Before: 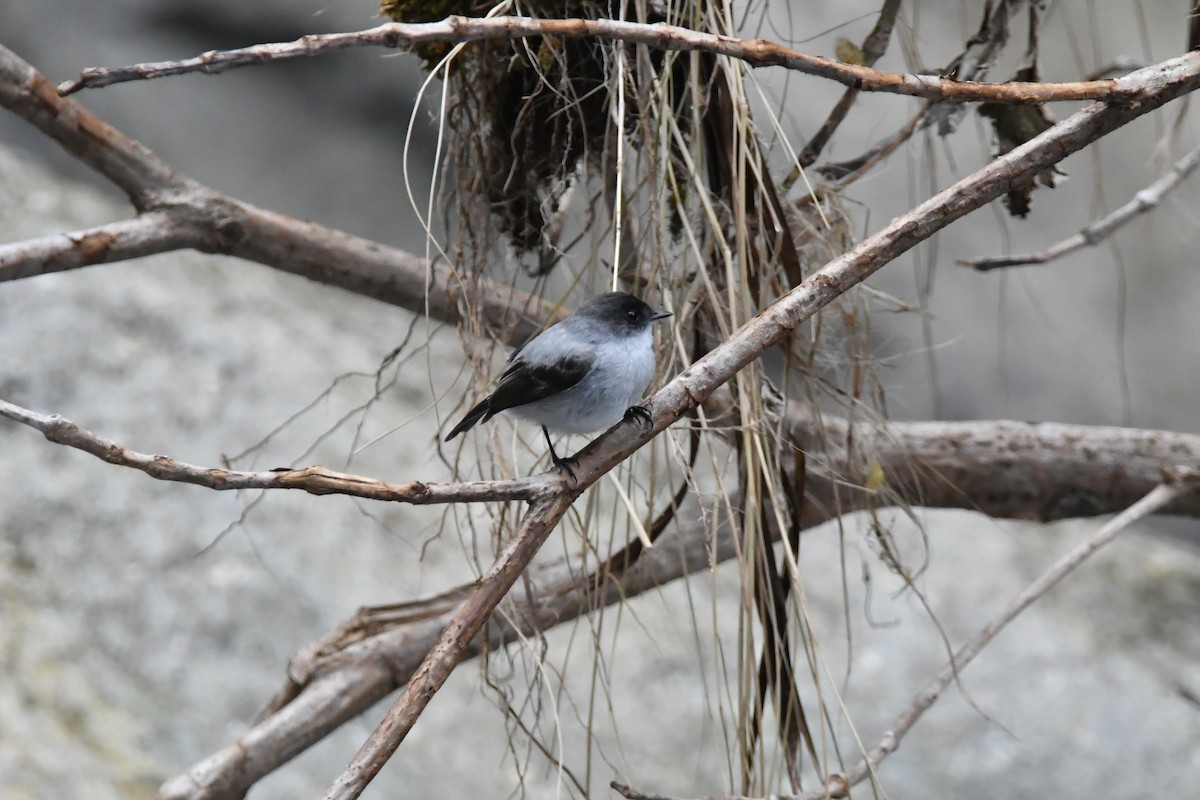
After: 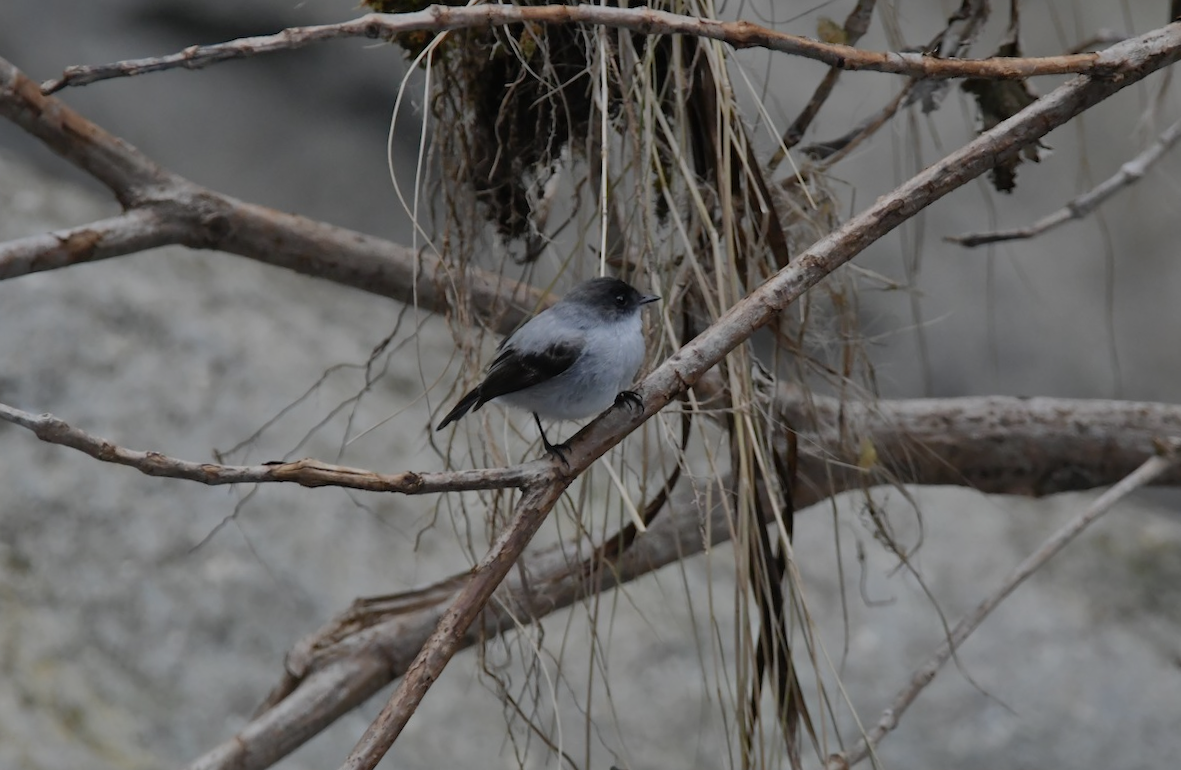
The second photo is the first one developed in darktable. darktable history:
shadows and highlights: on, module defaults
tone equalizer: on, module defaults
exposure: exposure -1 EV, compensate highlight preservation false
rotate and perspective: rotation -1.42°, crop left 0.016, crop right 0.984, crop top 0.035, crop bottom 0.965
